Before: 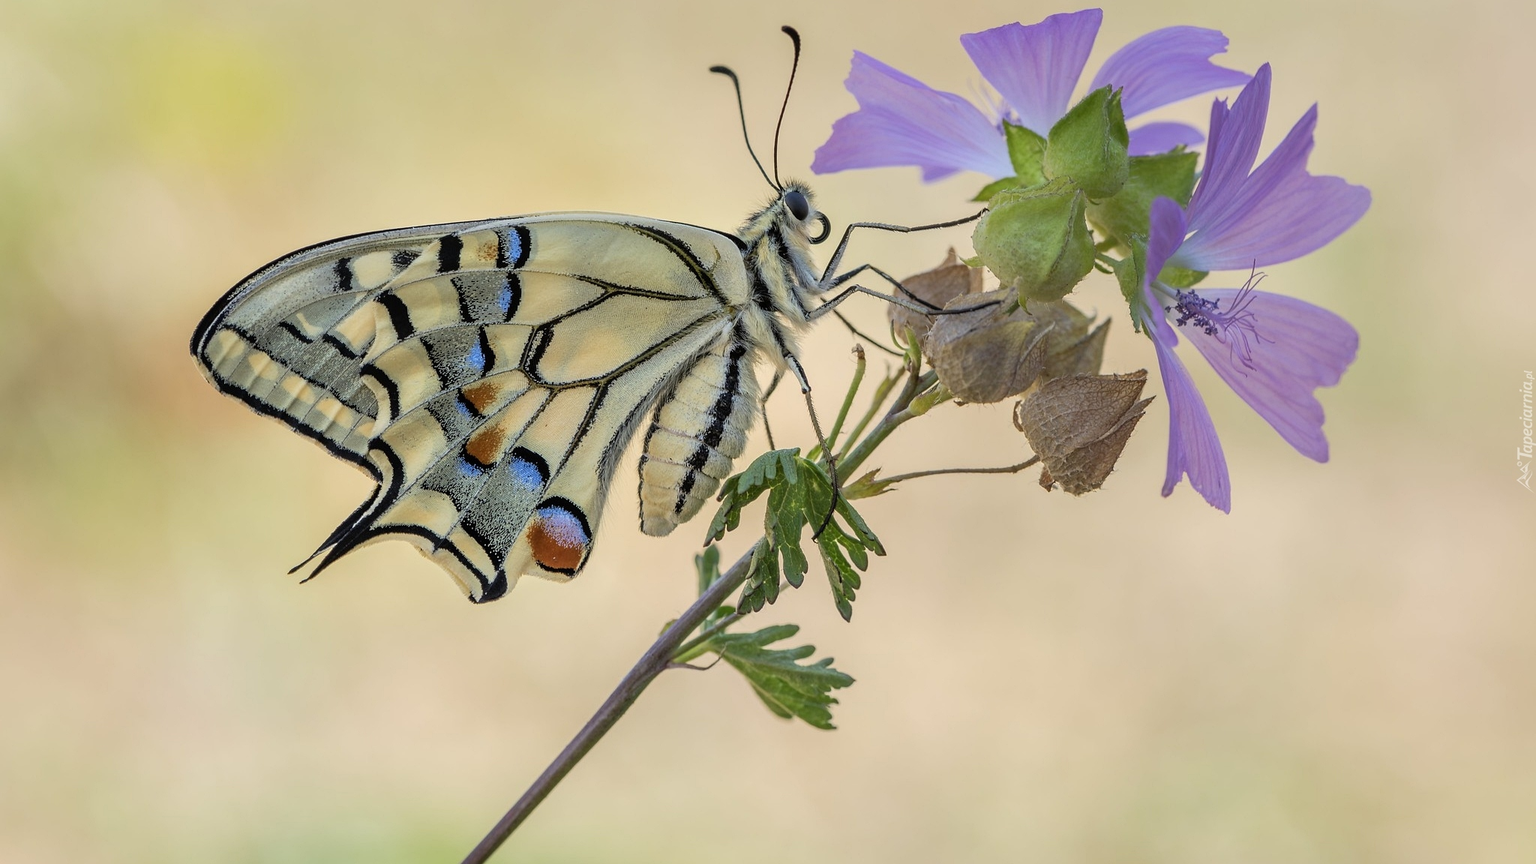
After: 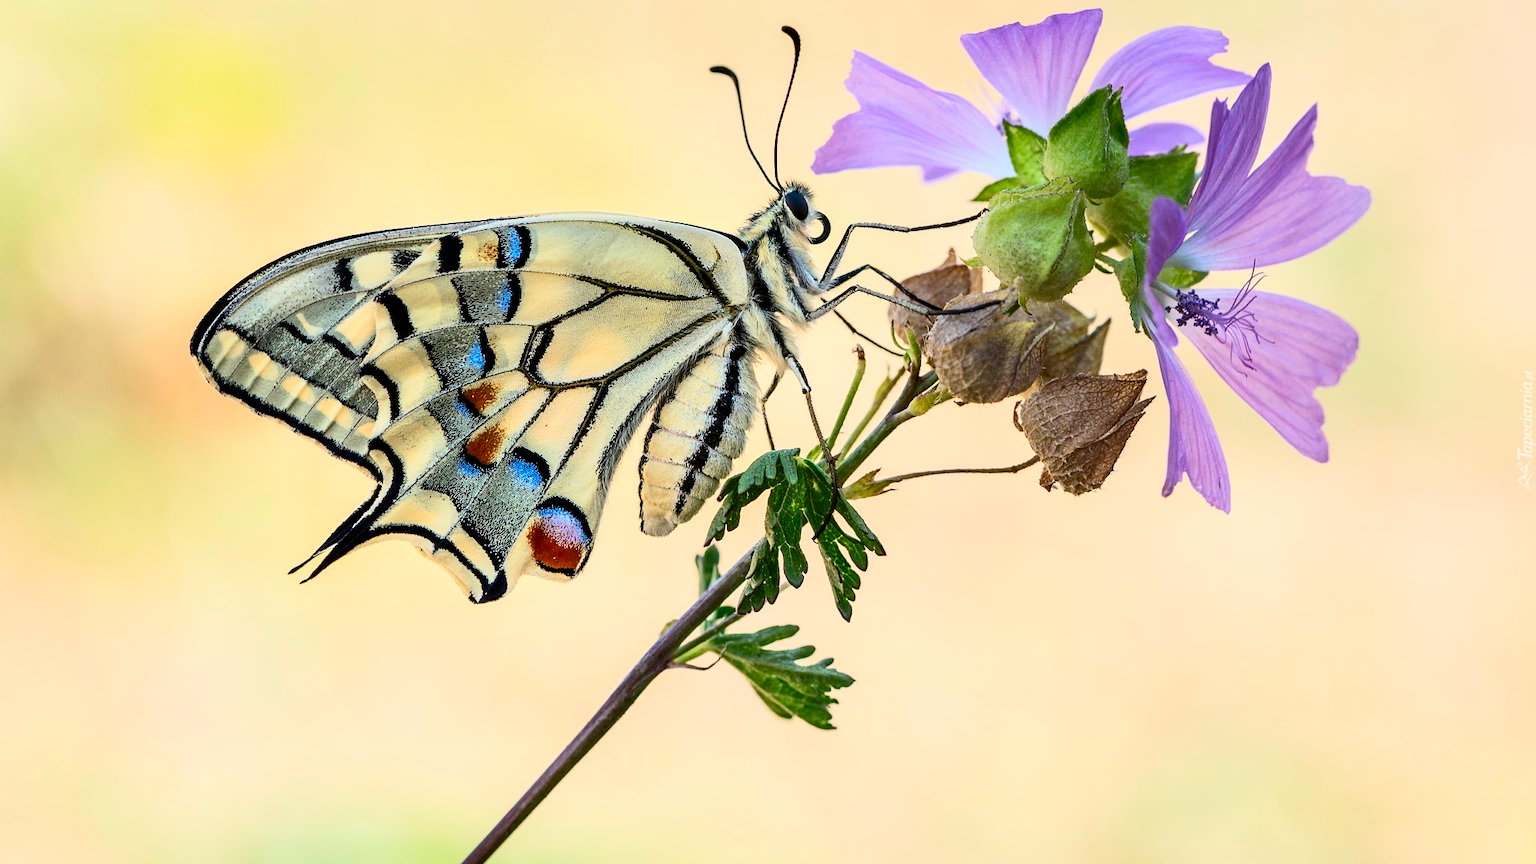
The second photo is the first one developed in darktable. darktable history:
contrast brightness saturation: contrast 0.414, brightness 0.051, saturation 0.265
